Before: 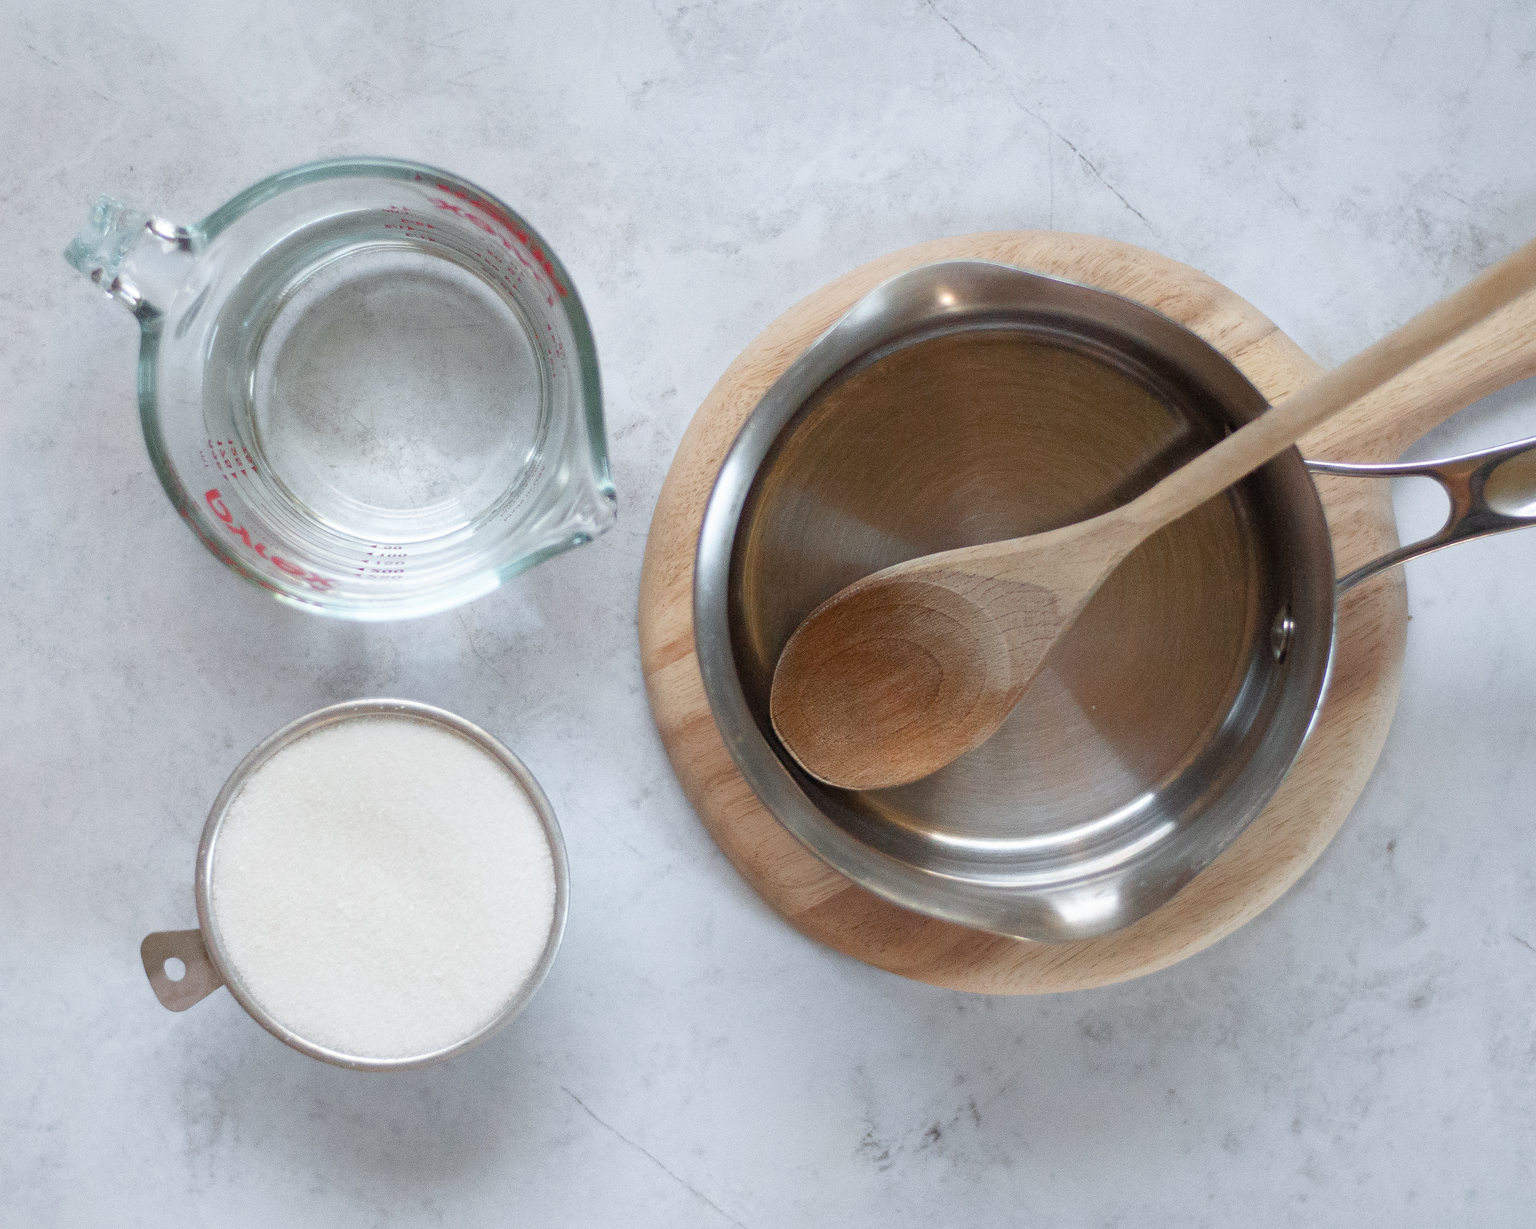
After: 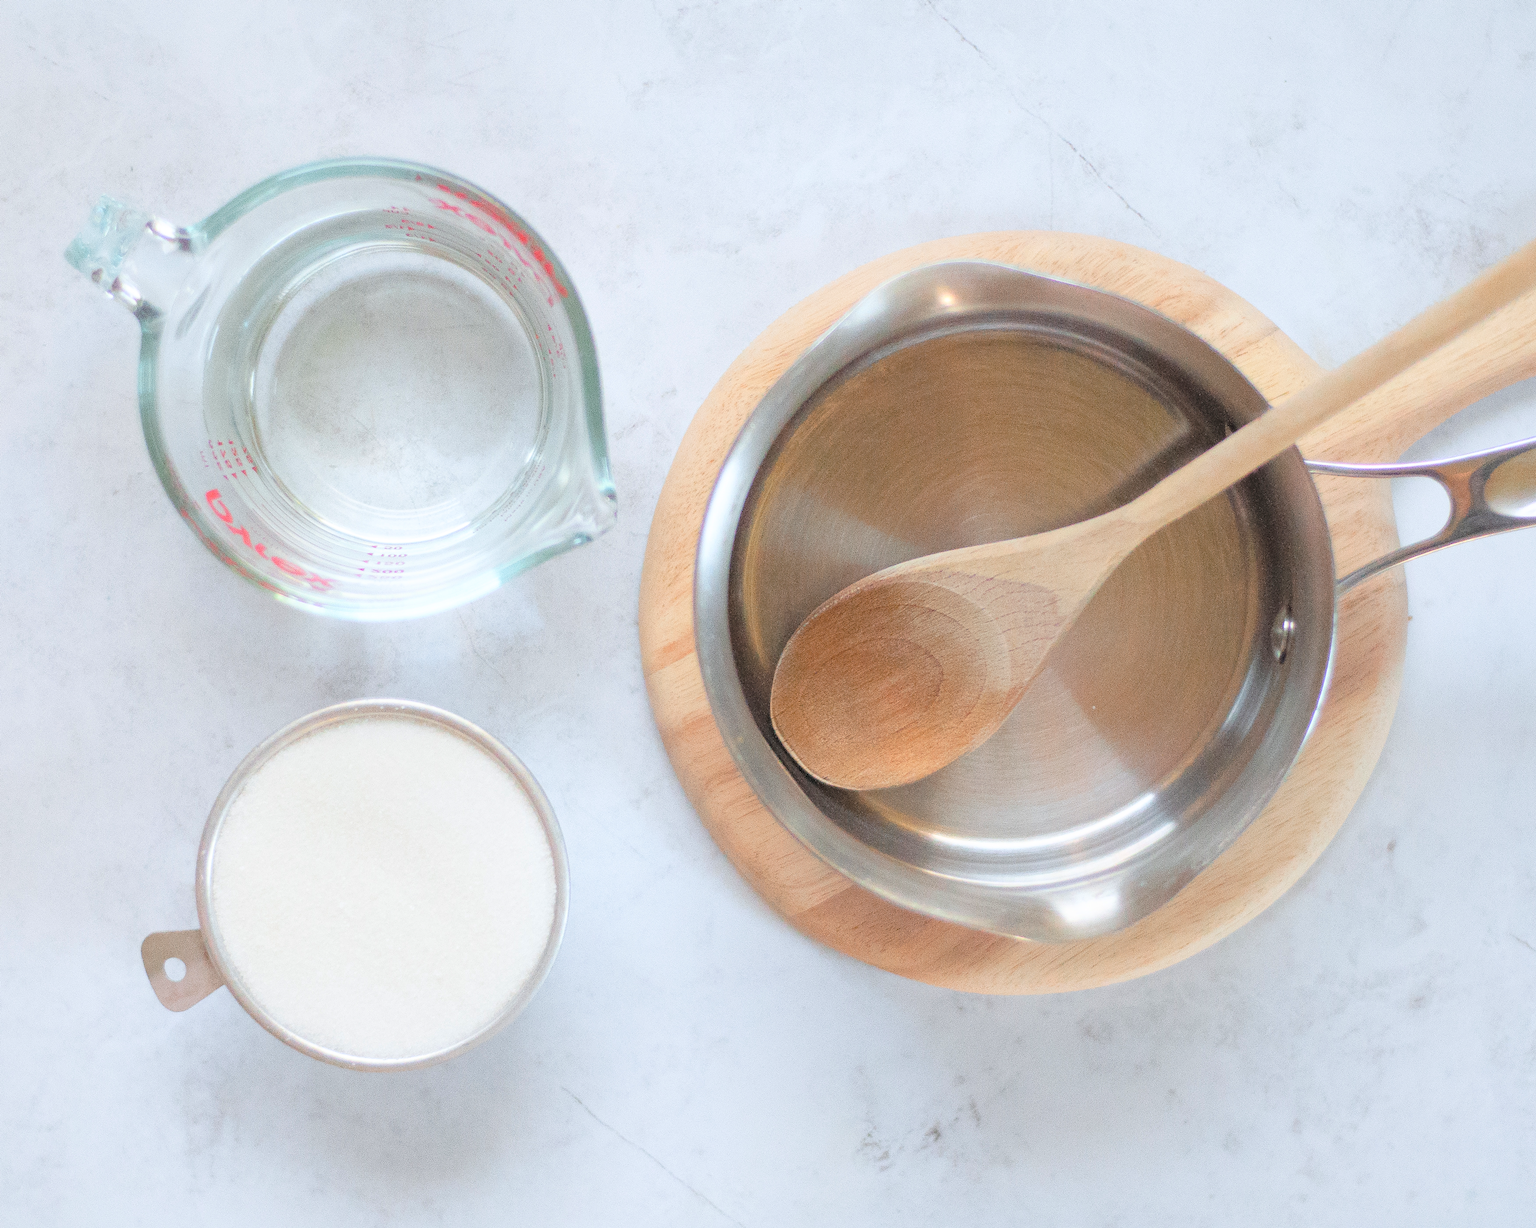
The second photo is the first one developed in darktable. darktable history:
tone equalizer: on, module defaults
exposure: exposure 0.935 EV, compensate highlight preservation false
global tonemap: drago (0.7, 100)
